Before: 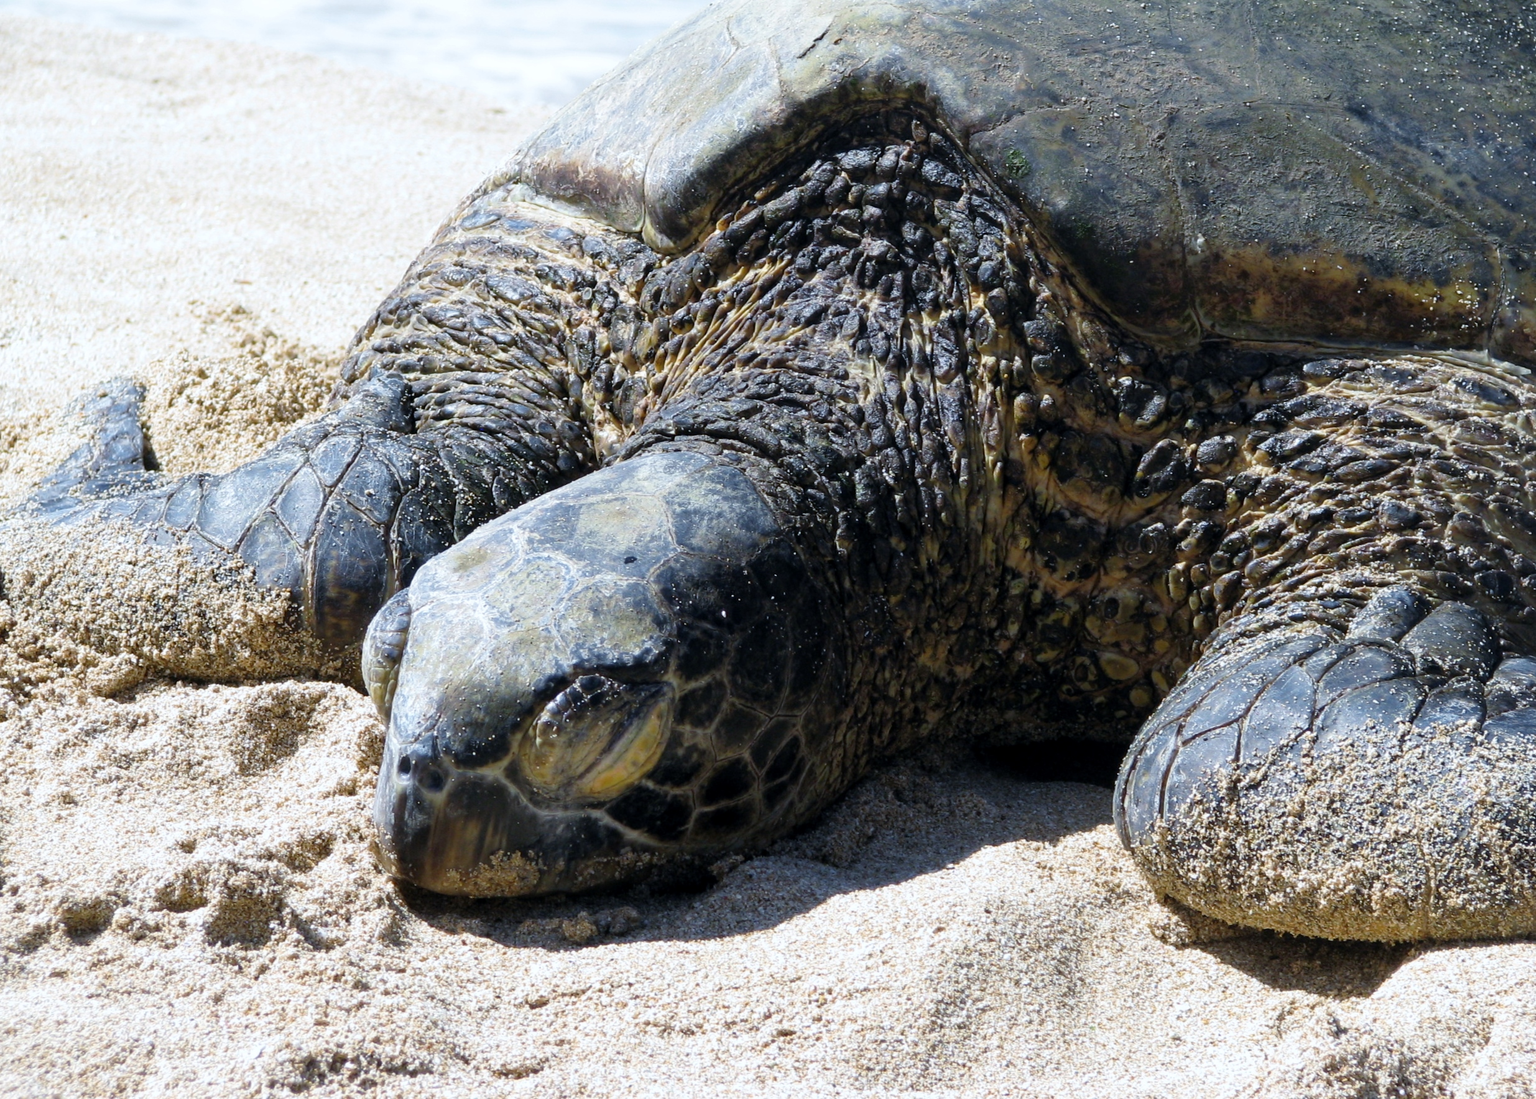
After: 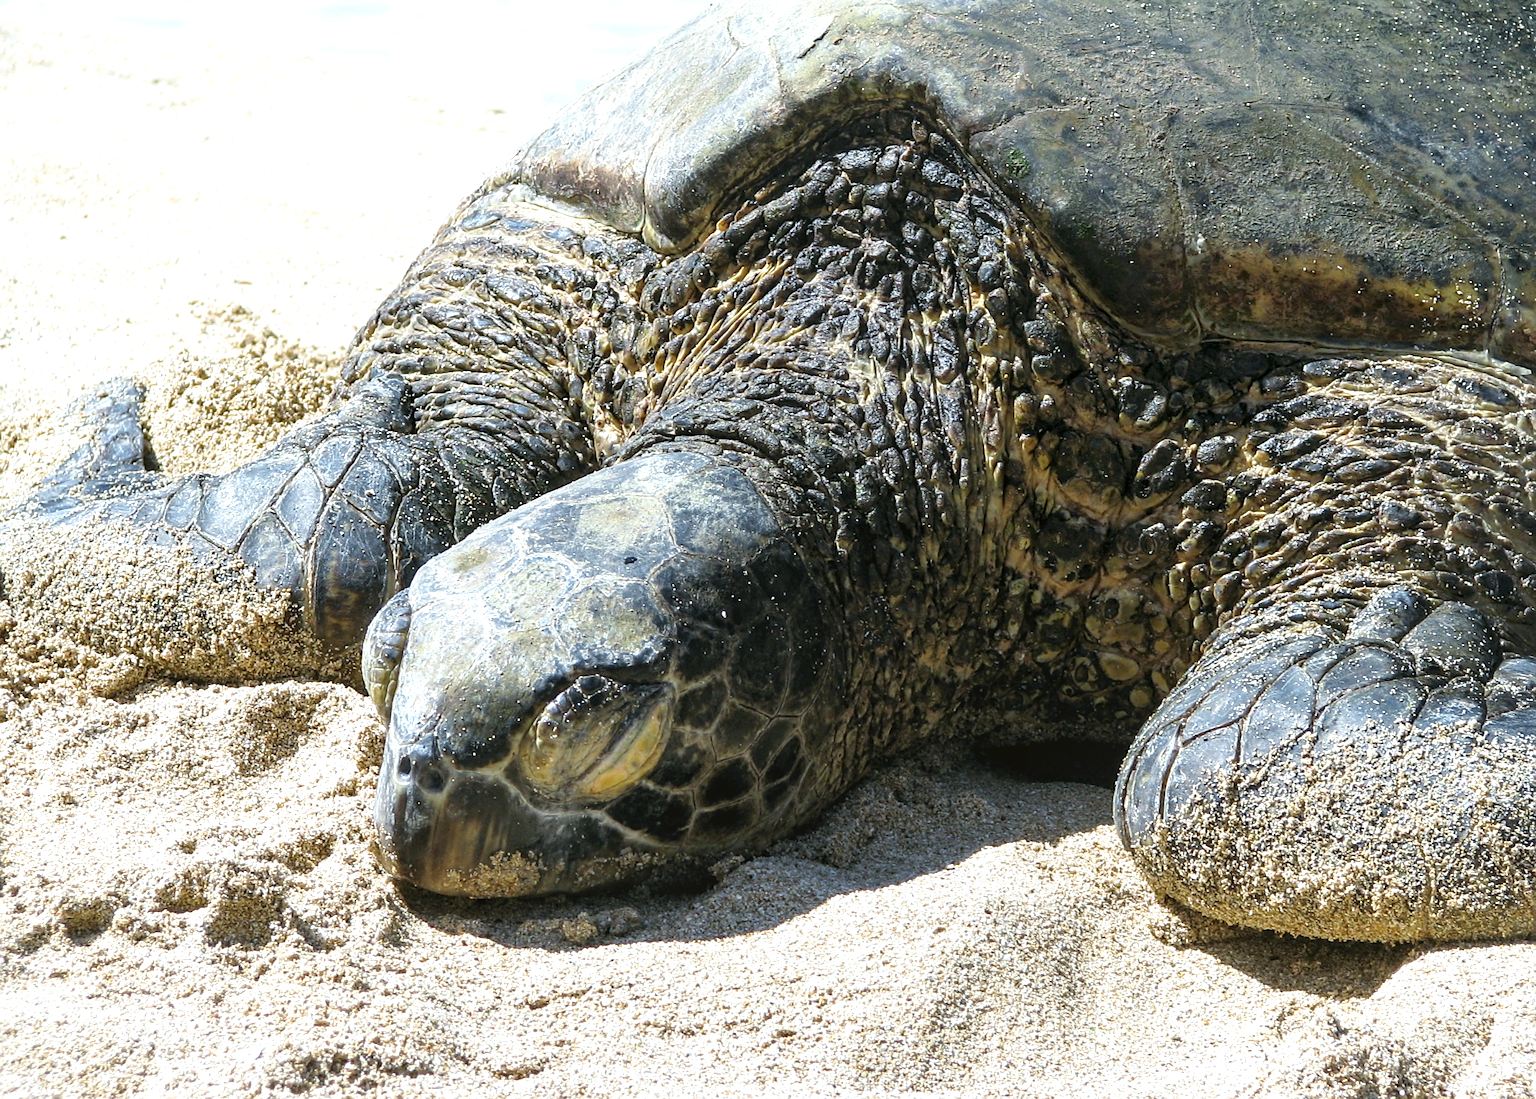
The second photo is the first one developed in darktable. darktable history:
sharpen: on, module defaults
color balance: mode lift, gamma, gain (sRGB), lift [1.04, 1, 1, 0.97], gamma [1.01, 1, 1, 0.97], gain [0.96, 1, 1, 0.97]
exposure: exposure 0.496 EV, compensate highlight preservation false
local contrast: on, module defaults
